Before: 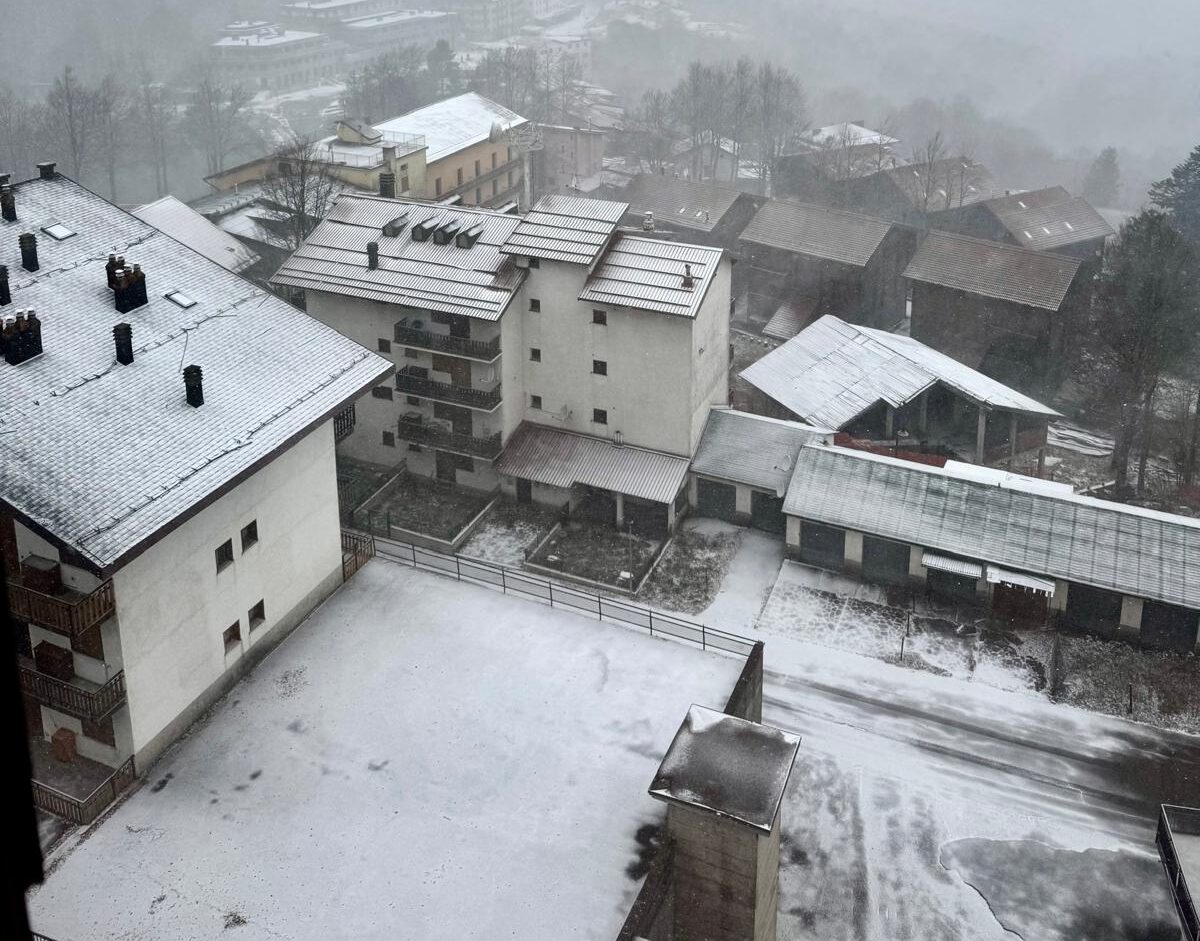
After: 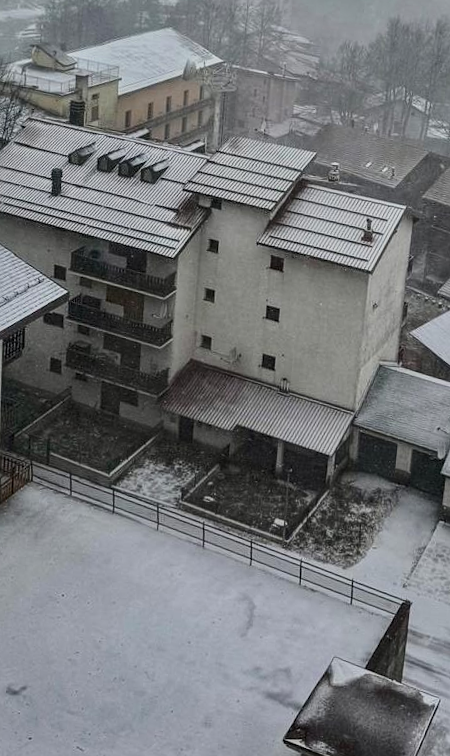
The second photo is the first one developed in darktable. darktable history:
sharpen: radius 1.272, amount 0.305, threshold 0
rotate and perspective: rotation 5.12°, automatic cropping off
tone equalizer: -8 EV -2 EV, -7 EV -2 EV, -6 EV -2 EV, -5 EV -2 EV, -4 EV -2 EV, -3 EV -2 EV, -2 EV -2 EV, -1 EV -1.63 EV, +0 EV -2 EV
crop and rotate: left 29.476%, top 10.214%, right 35.32%, bottom 17.333%
local contrast: on, module defaults
color balance: output saturation 120%
contrast brightness saturation: contrast 0.2, brightness 0.16, saturation 0.22
base curve: curves: ch0 [(0, 0) (0.088, 0.125) (0.176, 0.251) (0.354, 0.501) (0.613, 0.749) (1, 0.877)], preserve colors none
